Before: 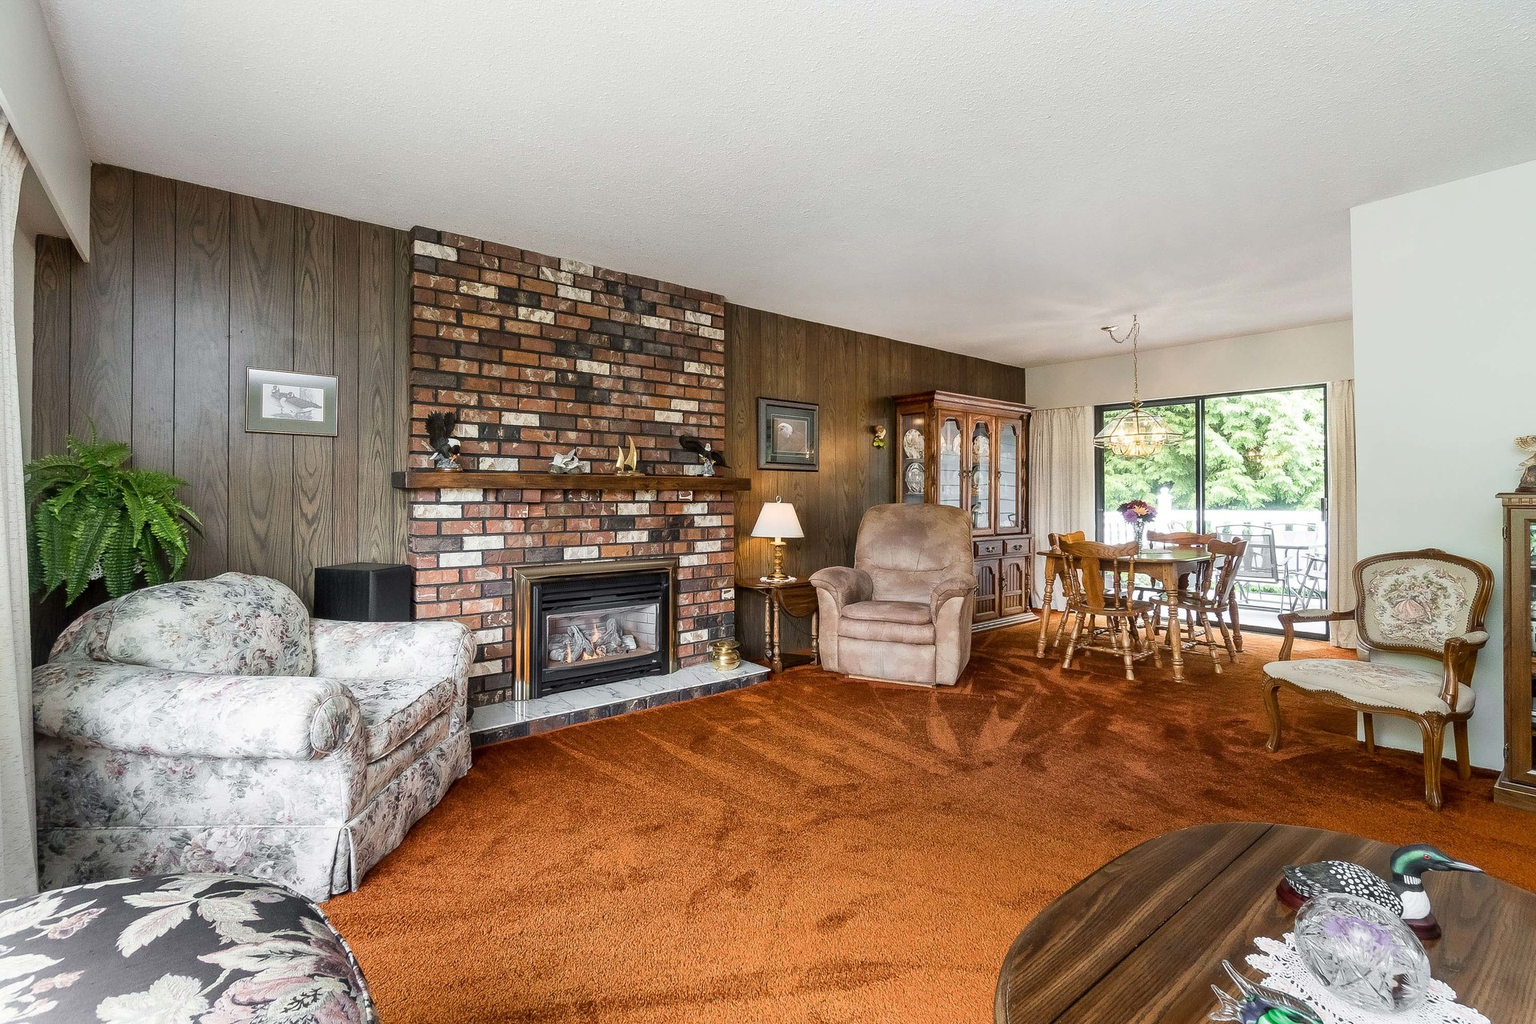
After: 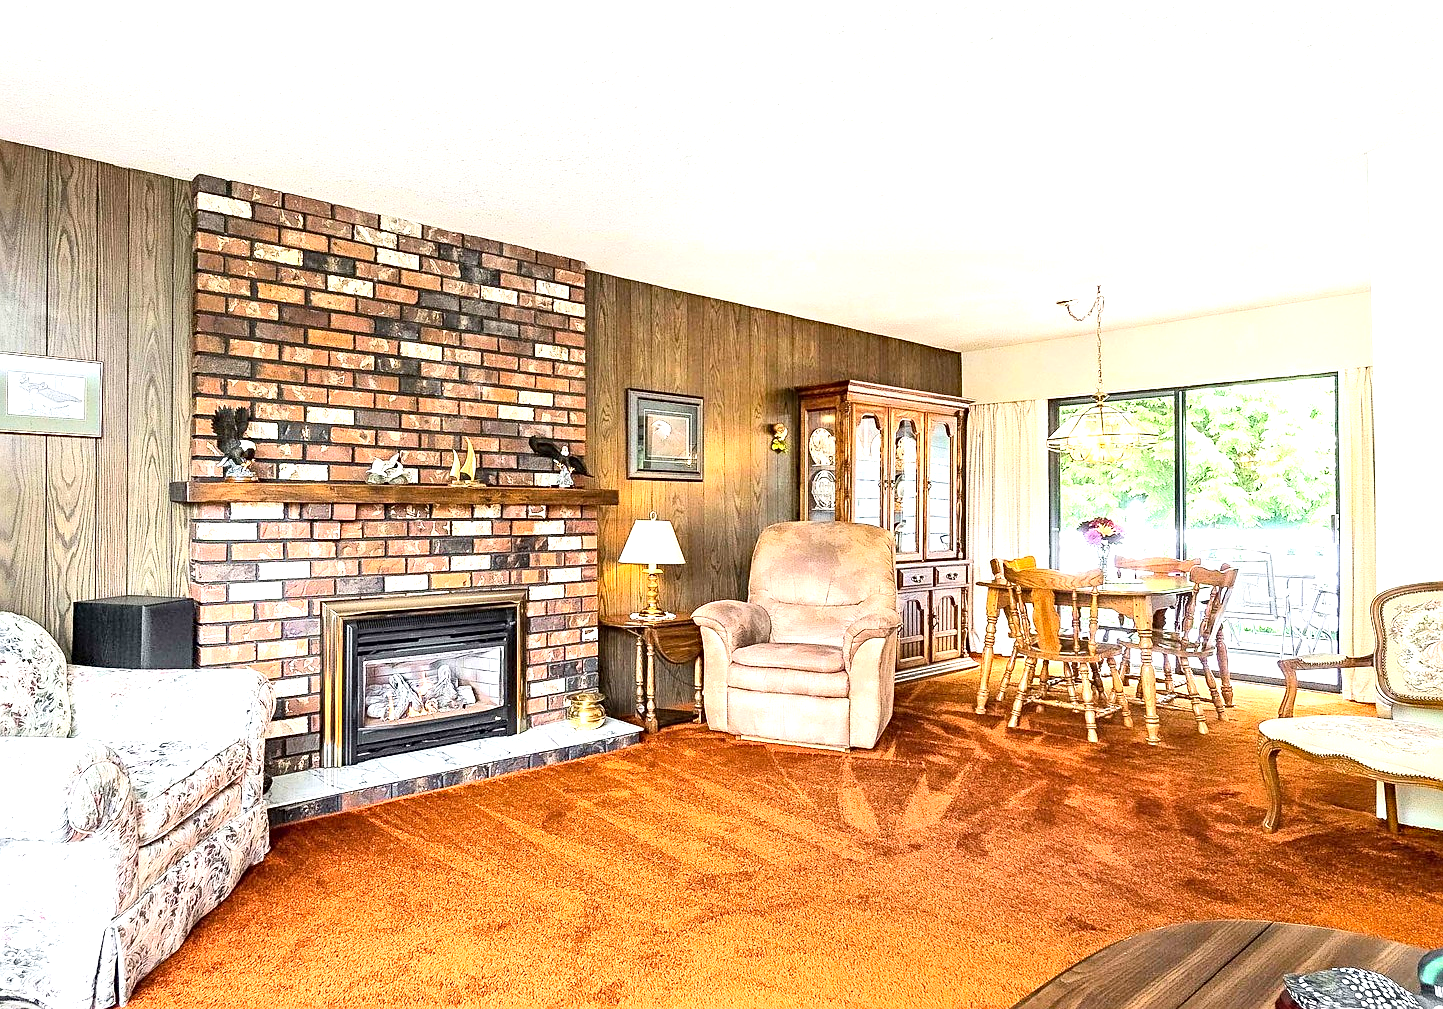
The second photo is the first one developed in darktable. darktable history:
crop: left 16.68%, top 8.486%, right 8.152%, bottom 12.65%
haze removal: compatibility mode true, adaptive false
contrast brightness saturation: contrast 0.196, brightness 0.154, saturation 0.139
tone equalizer: -8 EV -0.419 EV, -7 EV -0.38 EV, -6 EV -0.313 EV, -5 EV -0.245 EV, -3 EV 0.222 EV, -2 EV 0.311 EV, -1 EV 0.404 EV, +0 EV 0.426 EV
sharpen: on, module defaults
exposure: exposure 1 EV, compensate exposure bias true, compensate highlight preservation false
local contrast: mode bilateral grid, contrast 9, coarseness 25, detail 115%, midtone range 0.2
